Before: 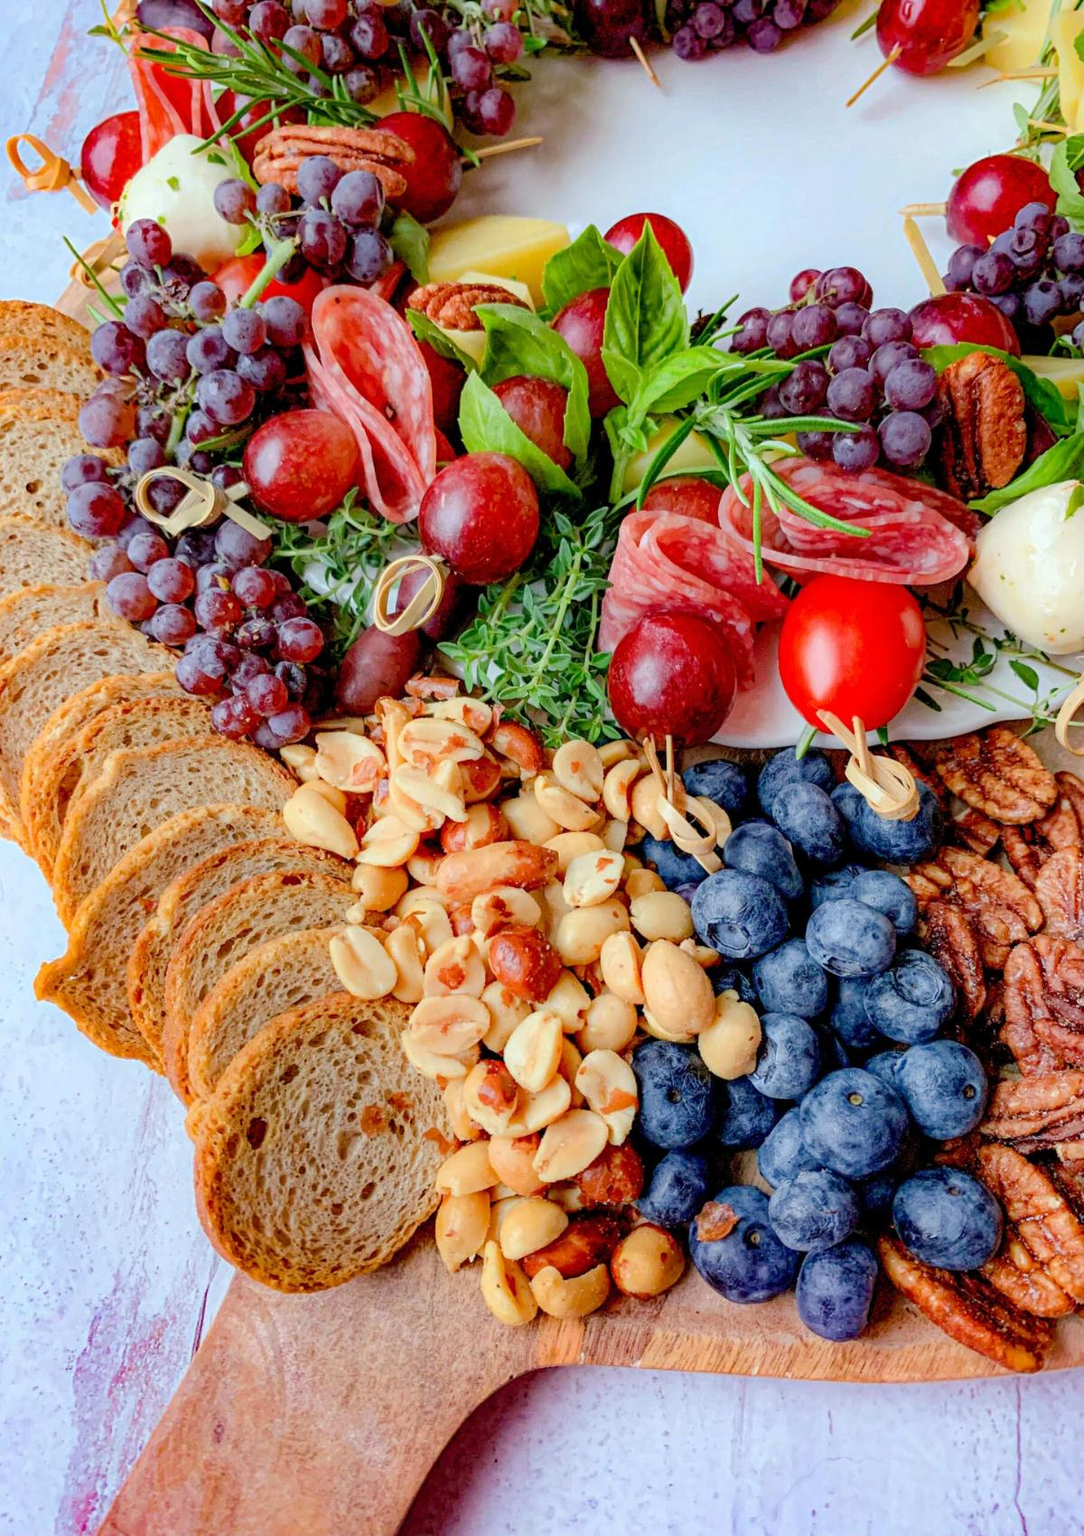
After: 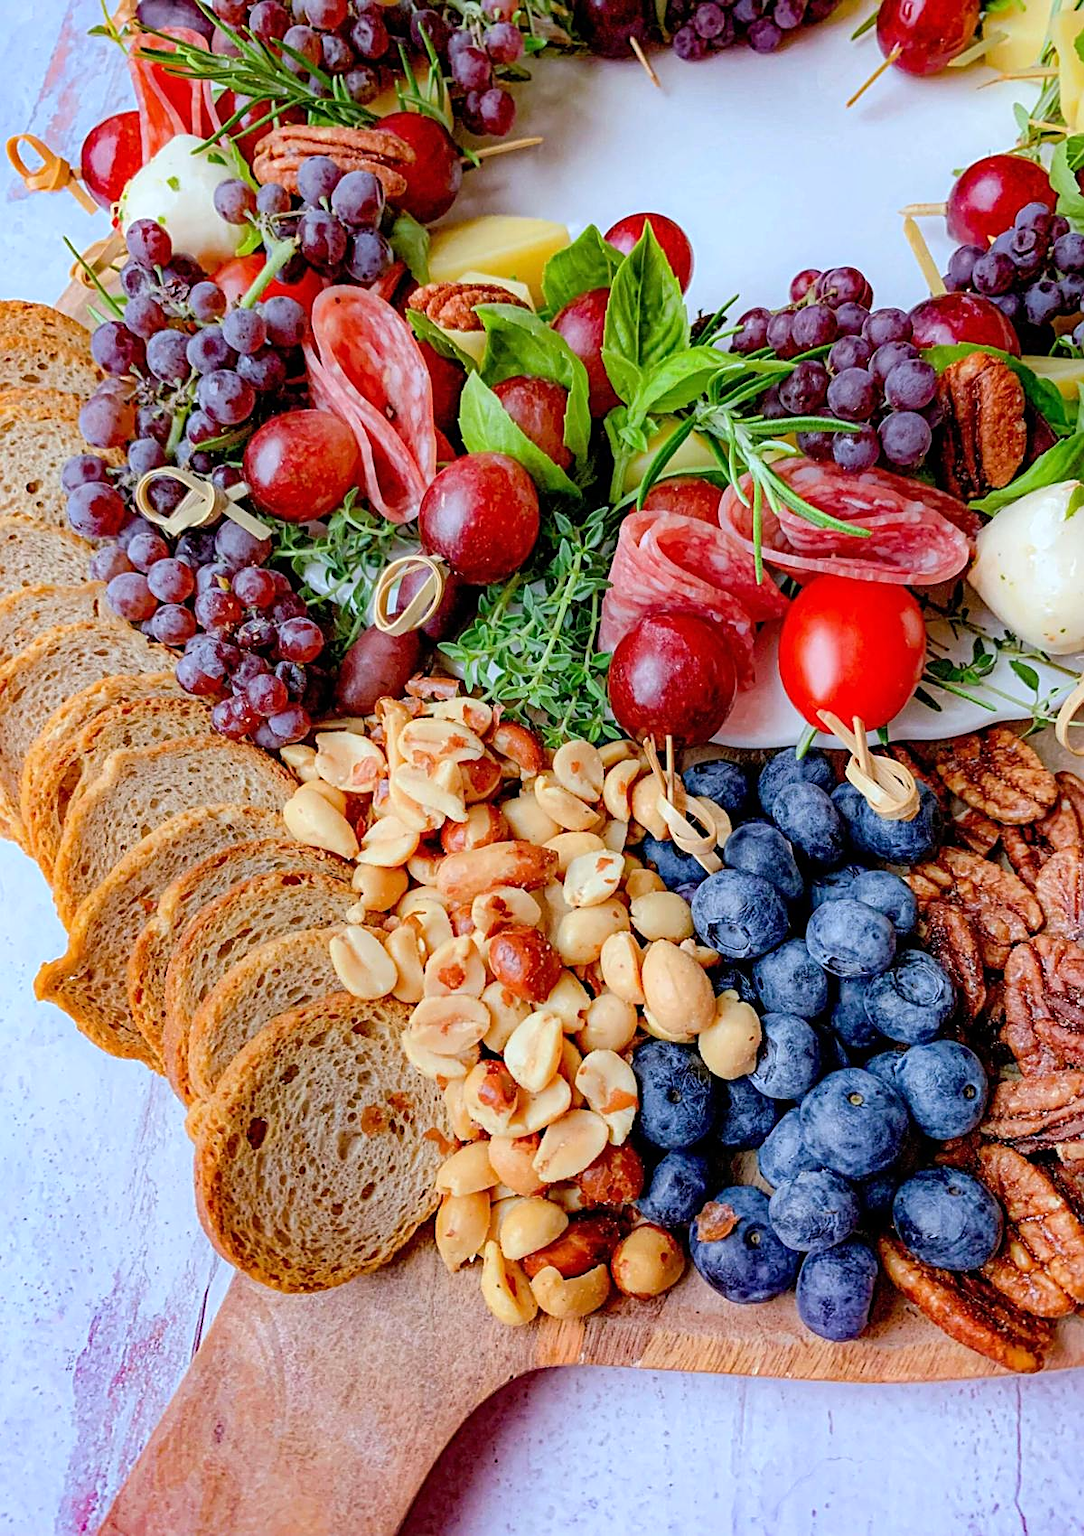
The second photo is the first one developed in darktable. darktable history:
sharpen: on, module defaults
white balance: red 0.984, blue 1.059
